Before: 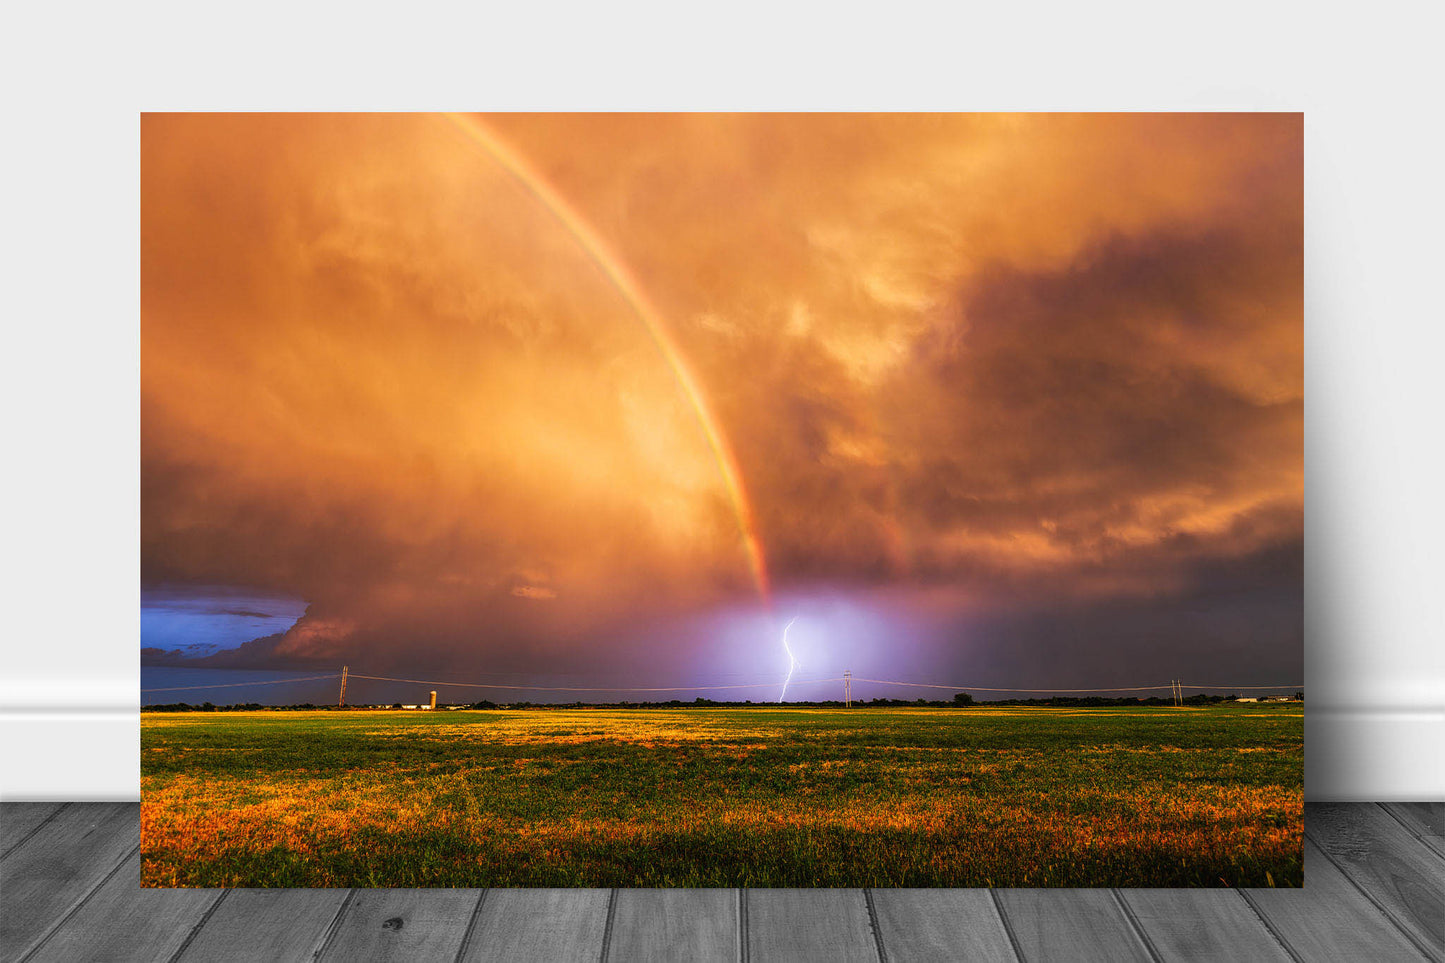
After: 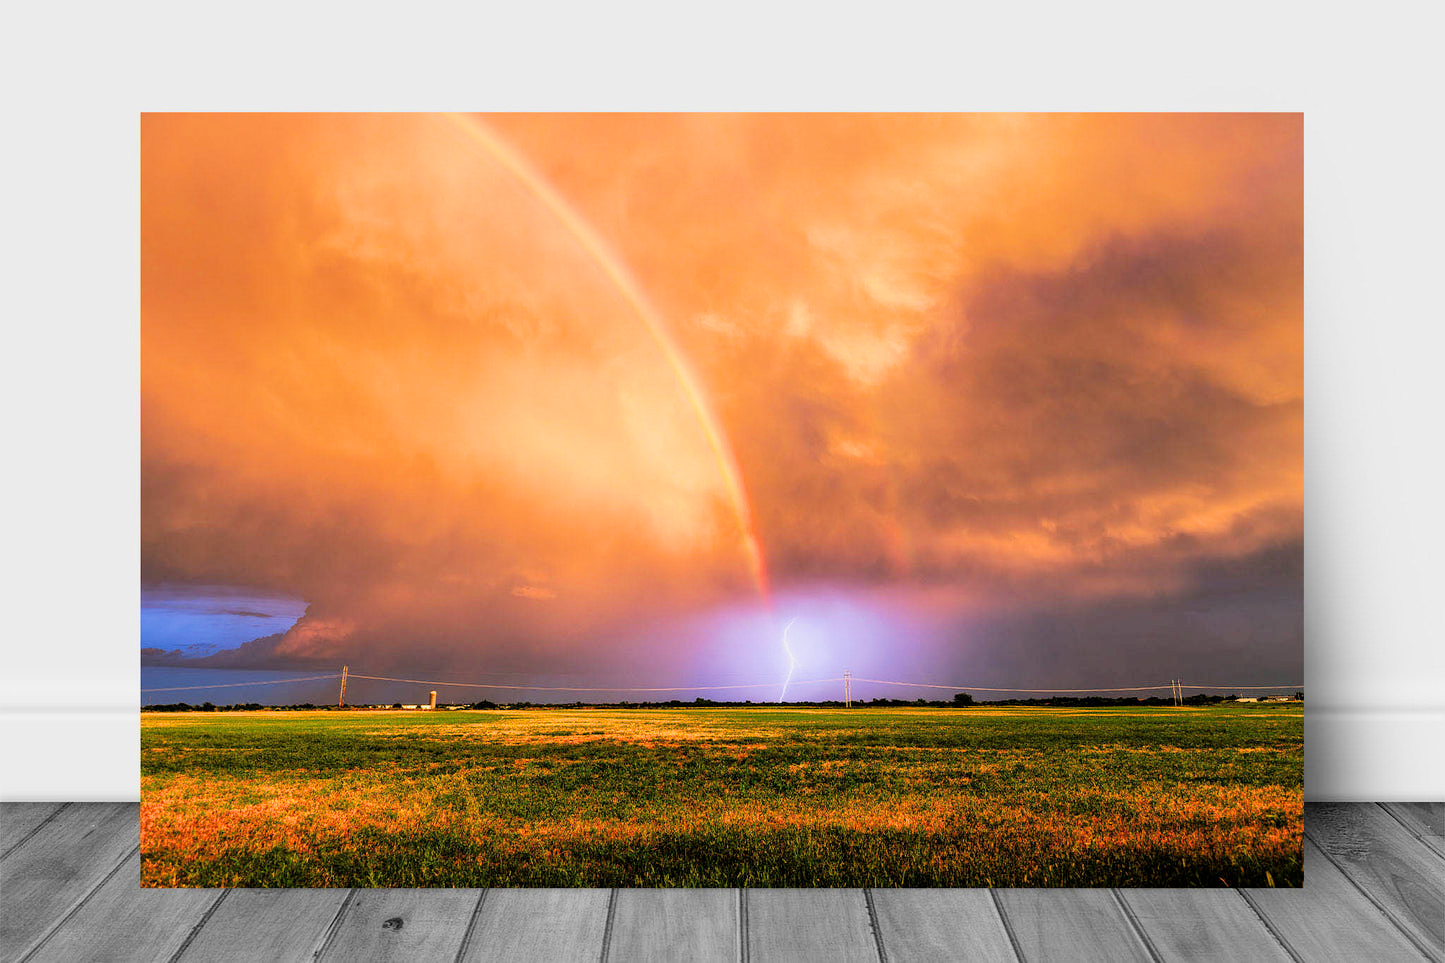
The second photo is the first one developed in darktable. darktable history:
exposure: black level correction 0.001, exposure 1 EV, compensate highlight preservation false
filmic rgb: black relative exposure -7.65 EV, white relative exposure 4.56 EV, hardness 3.61, color science v6 (2022)
